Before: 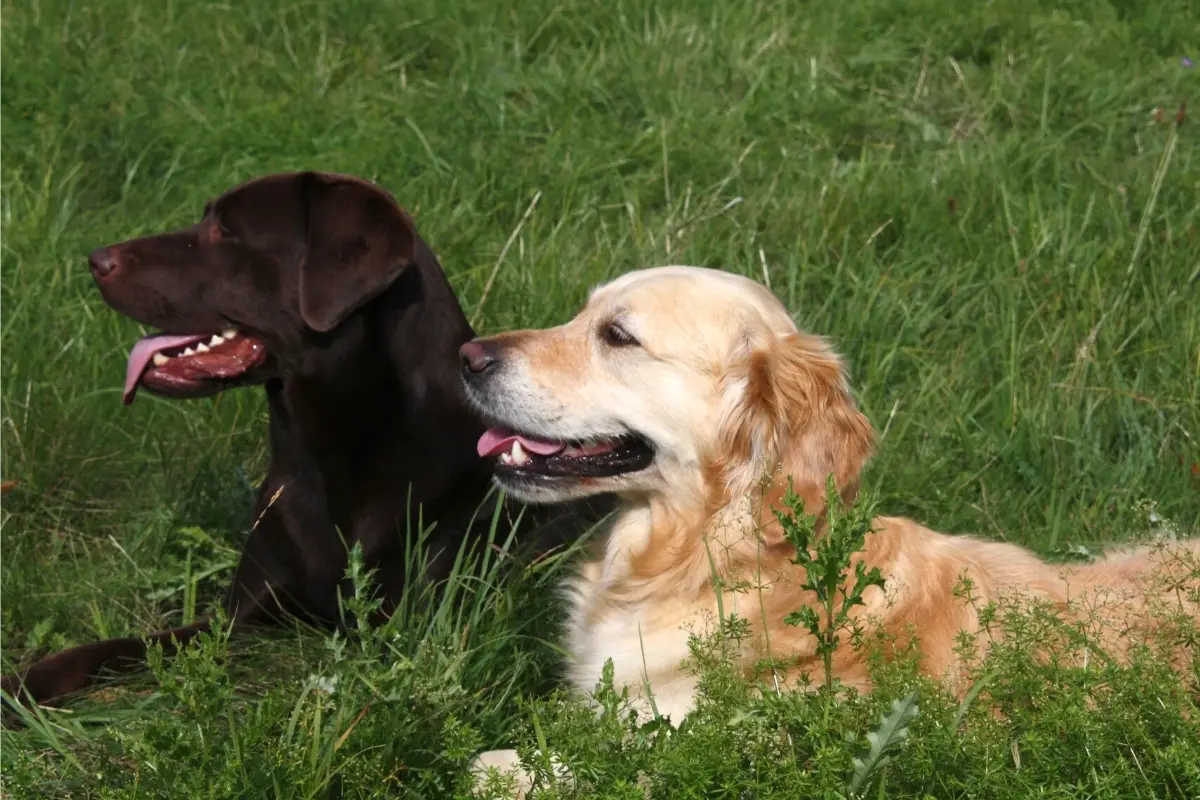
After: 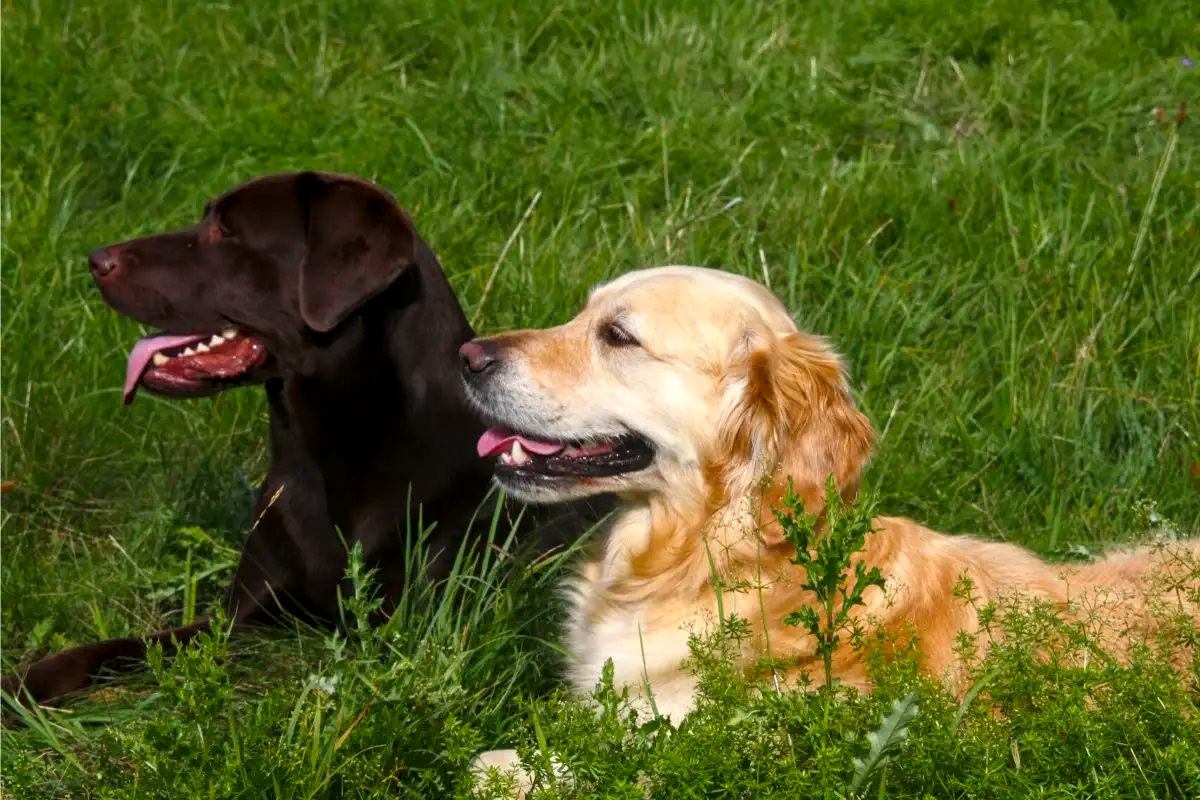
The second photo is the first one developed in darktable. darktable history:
color balance rgb: perceptual saturation grading › global saturation 25%, global vibrance 20%
local contrast: on, module defaults
